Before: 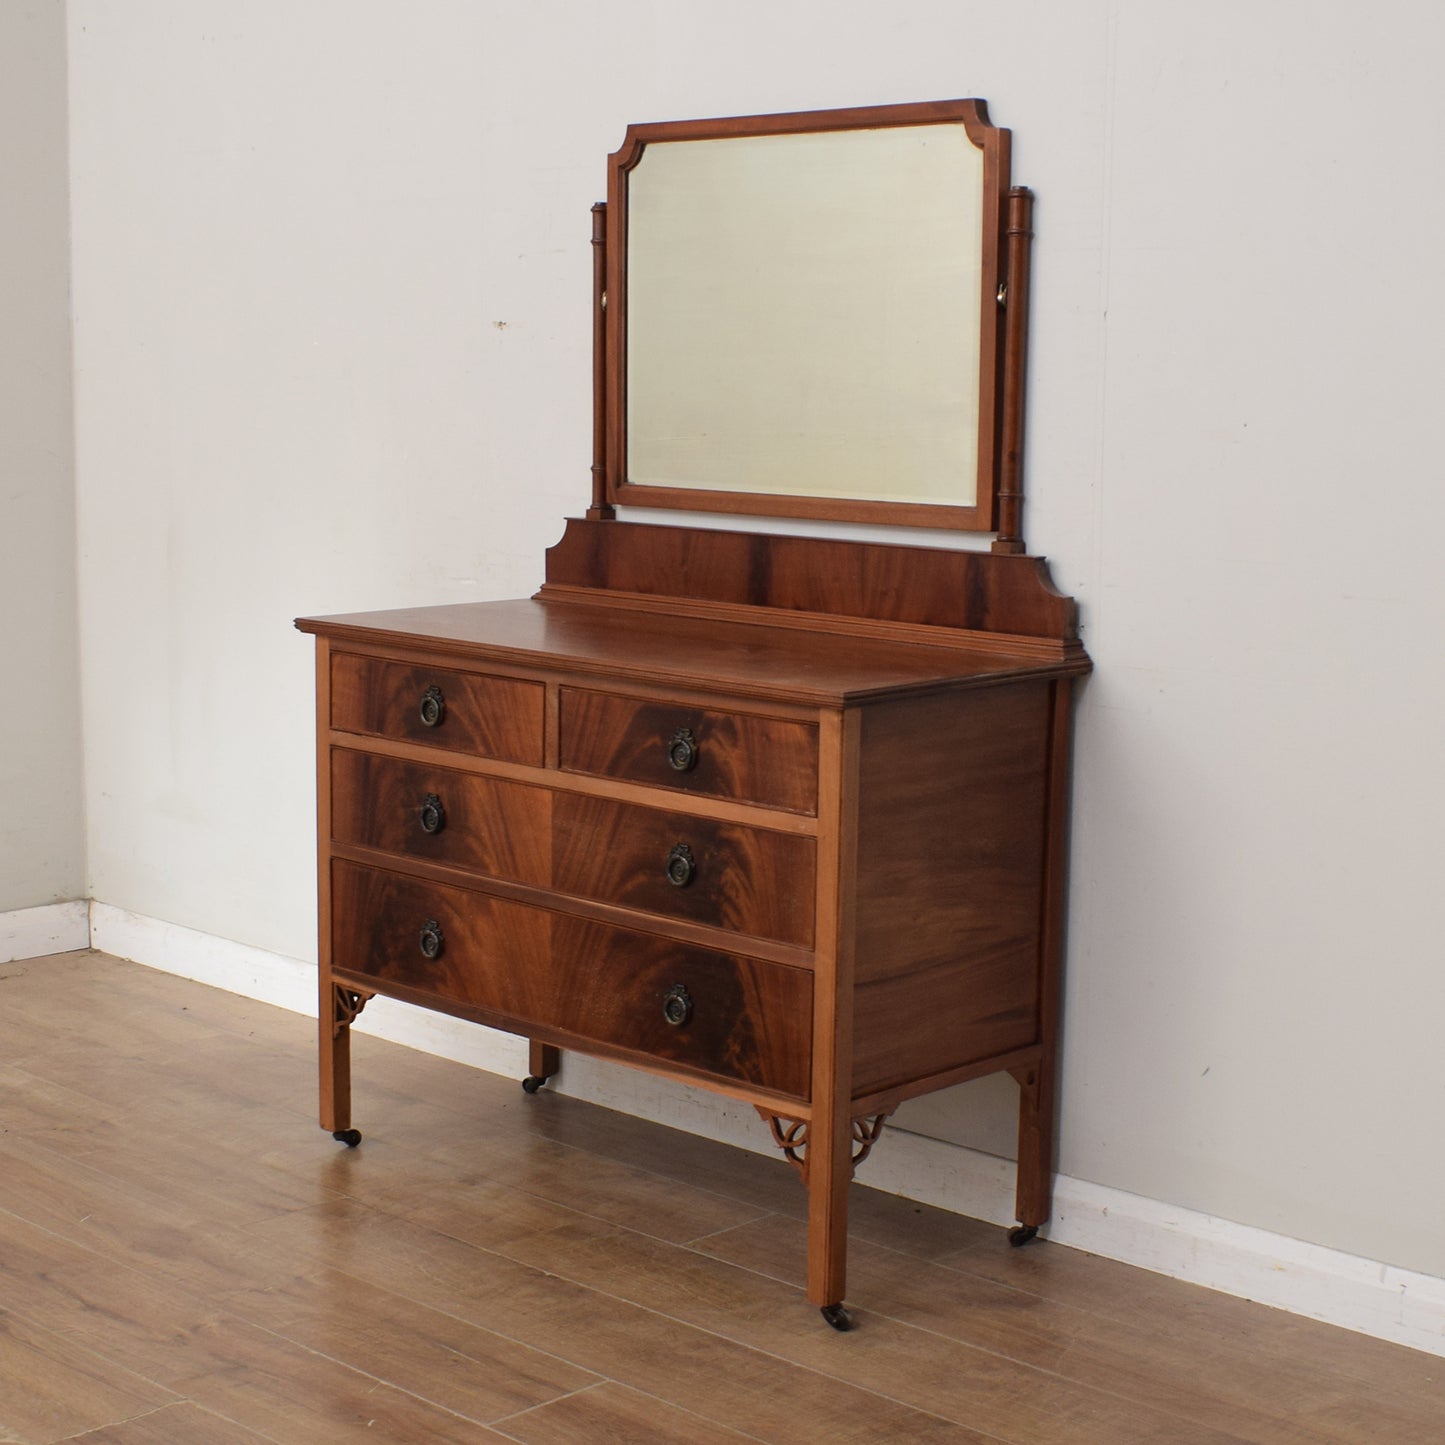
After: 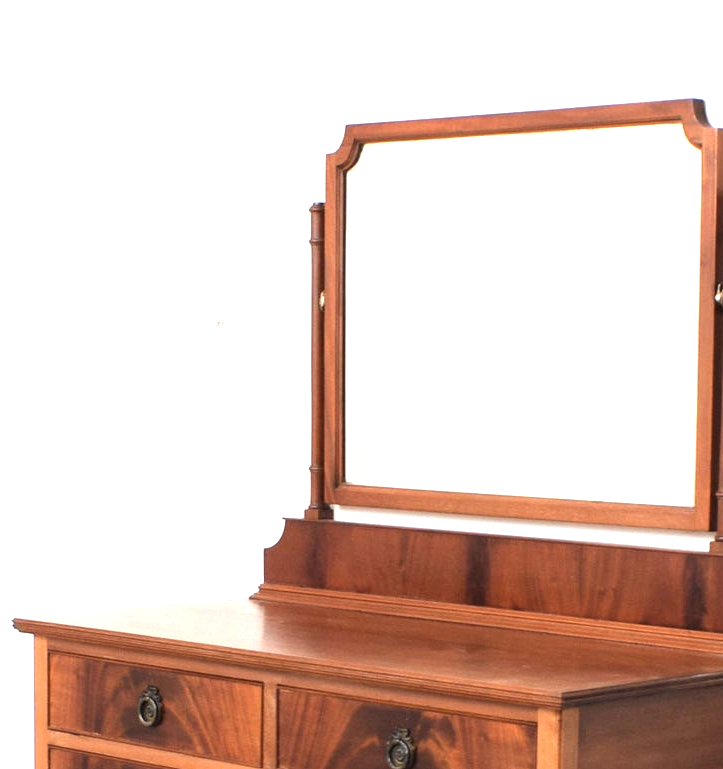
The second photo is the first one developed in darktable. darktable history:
crop: left 19.543%, right 30.358%, bottom 46.766%
tone equalizer: -8 EV -0.414 EV, -7 EV -0.42 EV, -6 EV -0.359 EV, -5 EV -0.24 EV, -3 EV 0.229 EV, -2 EV 0.331 EV, -1 EV 0.396 EV, +0 EV 0.437 EV
exposure: black level correction 0, exposure 1.199 EV, compensate exposure bias true, compensate highlight preservation false
